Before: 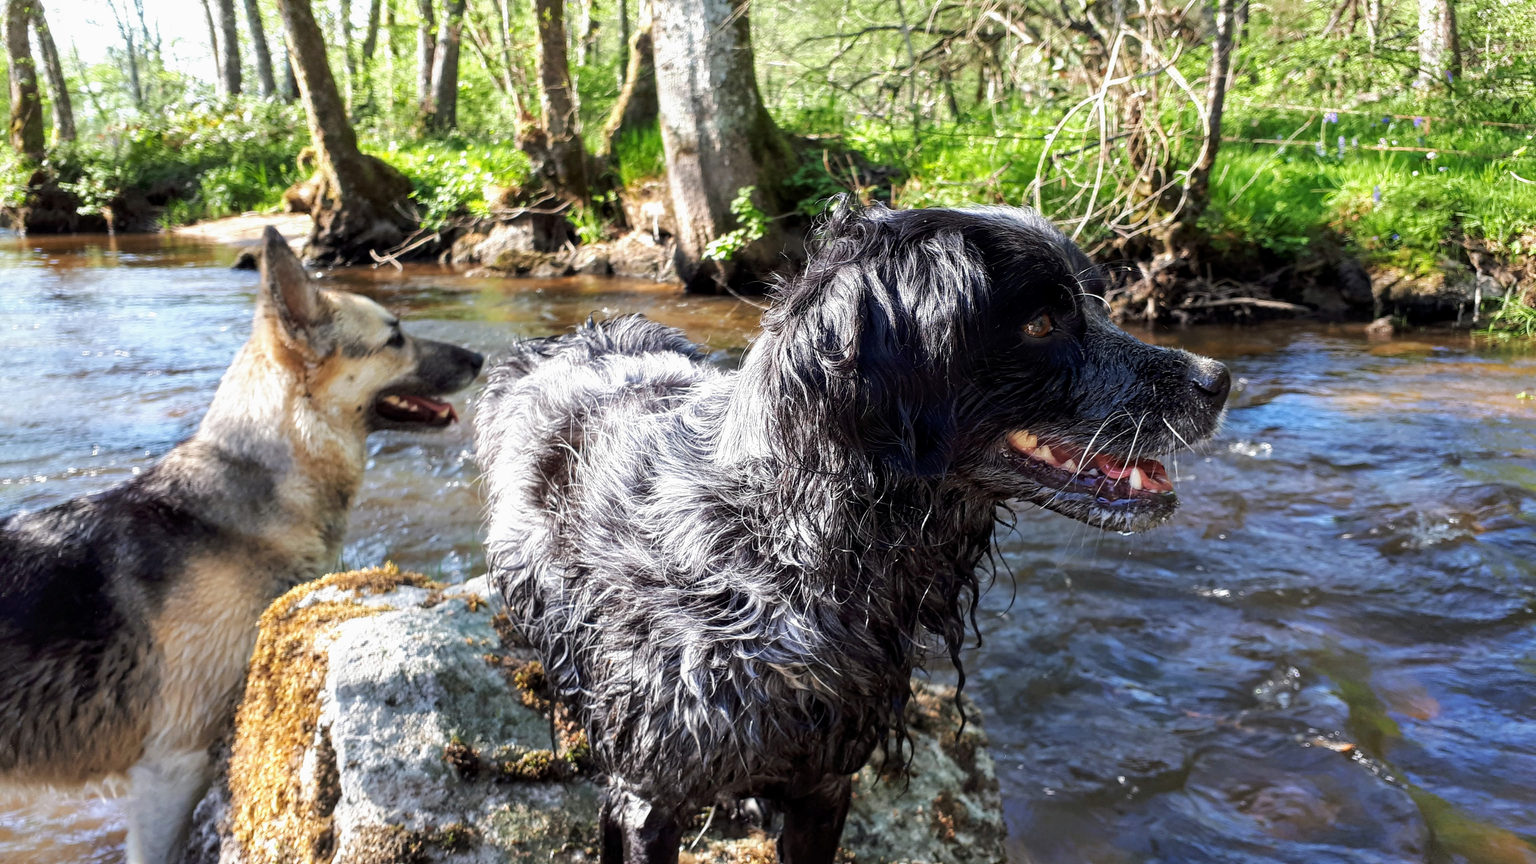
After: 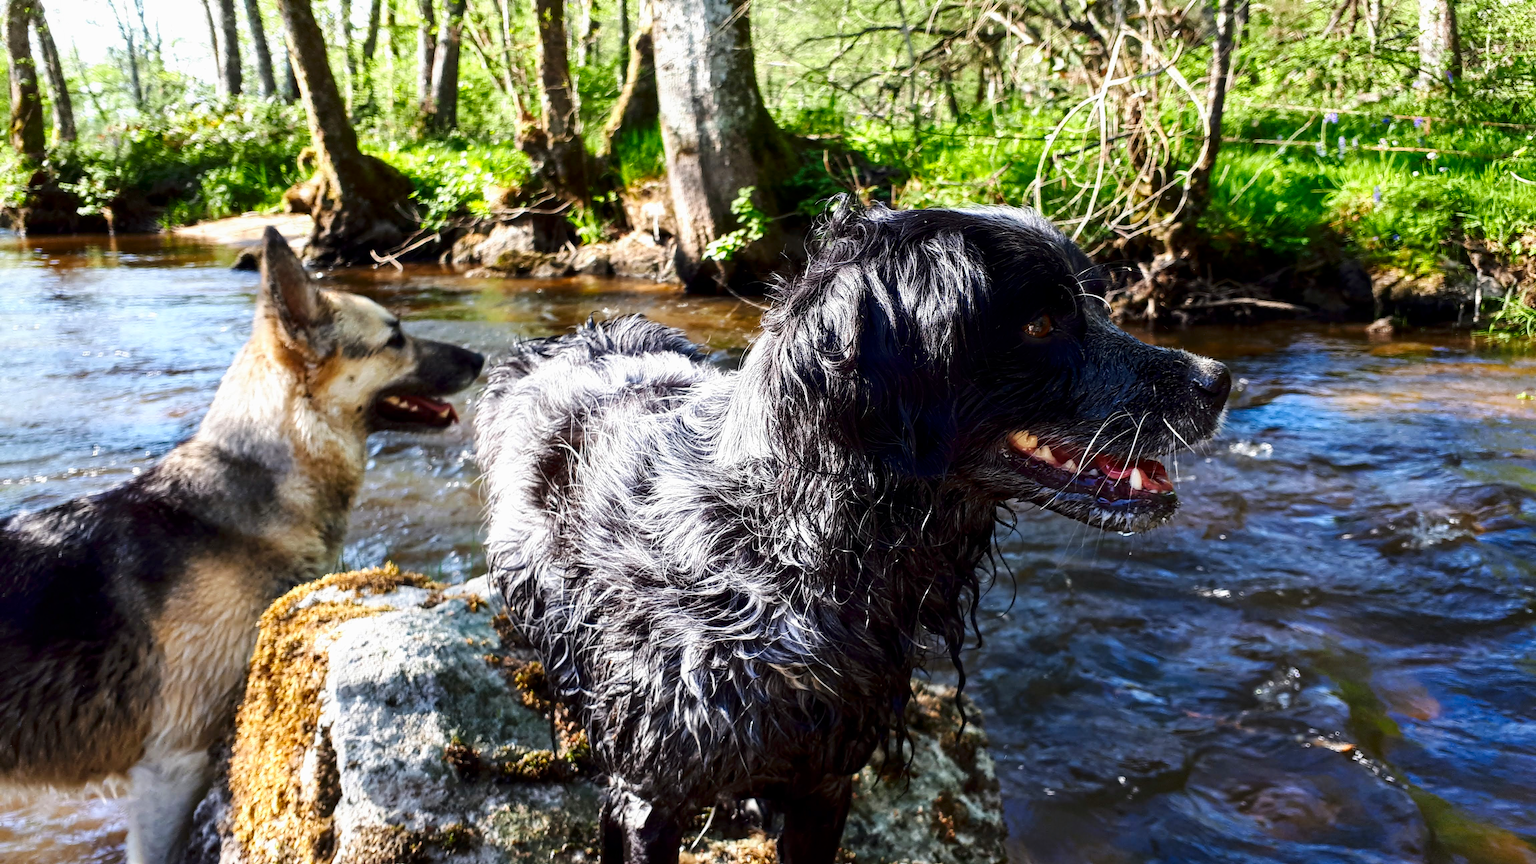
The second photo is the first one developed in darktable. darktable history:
color balance rgb: shadows fall-off 101%, linear chroma grading › mid-tones 7.63%, perceptual saturation grading › mid-tones 11.68%, mask middle-gray fulcrum 22.45%, global vibrance 10.11%, saturation formula JzAzBz (2021)
contrast brightness saturation: contrast 0.2, brightness -0.11, saturation 0.1
